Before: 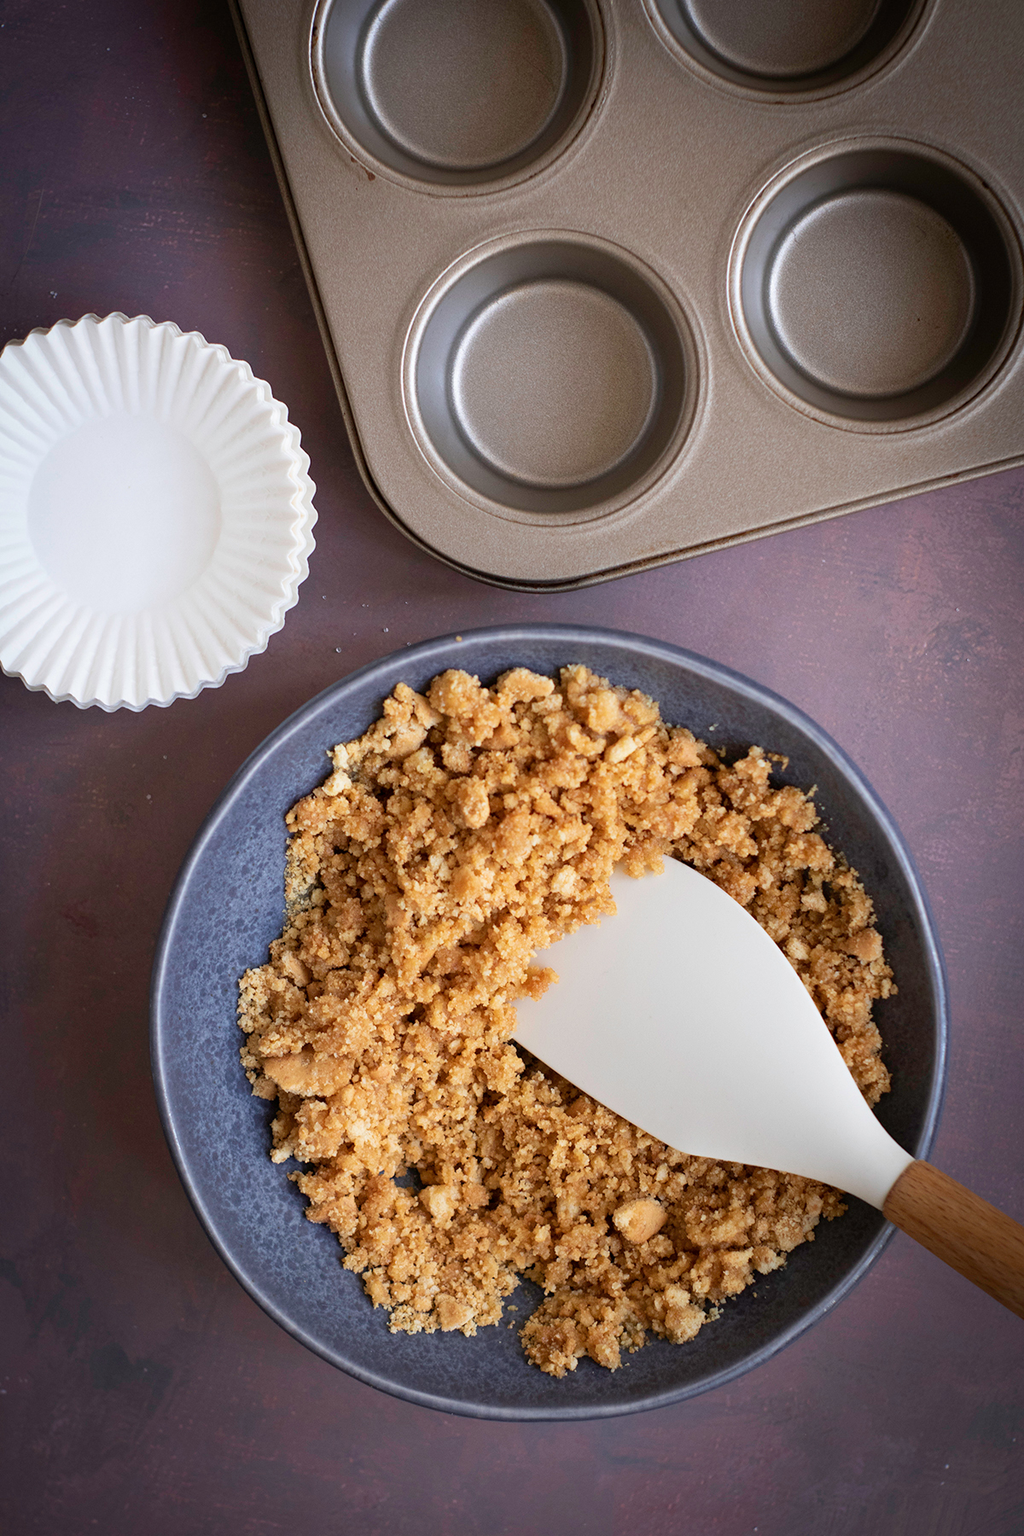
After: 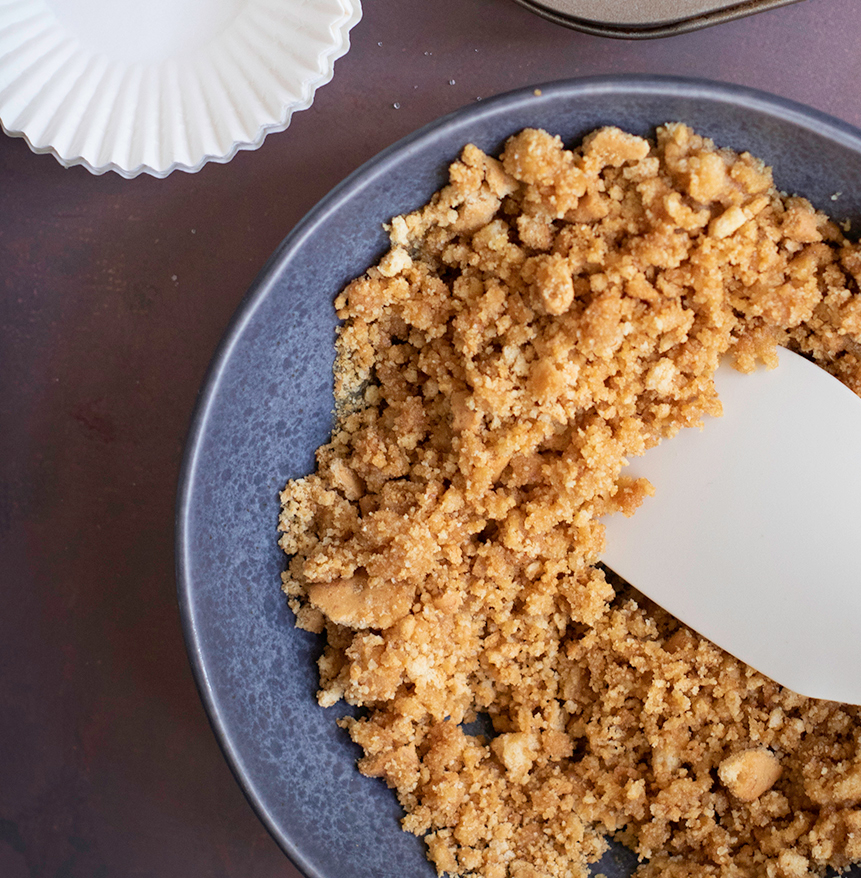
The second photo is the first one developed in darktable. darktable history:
crop: top 36.475%, right 28.169%, bottom 14.722%
